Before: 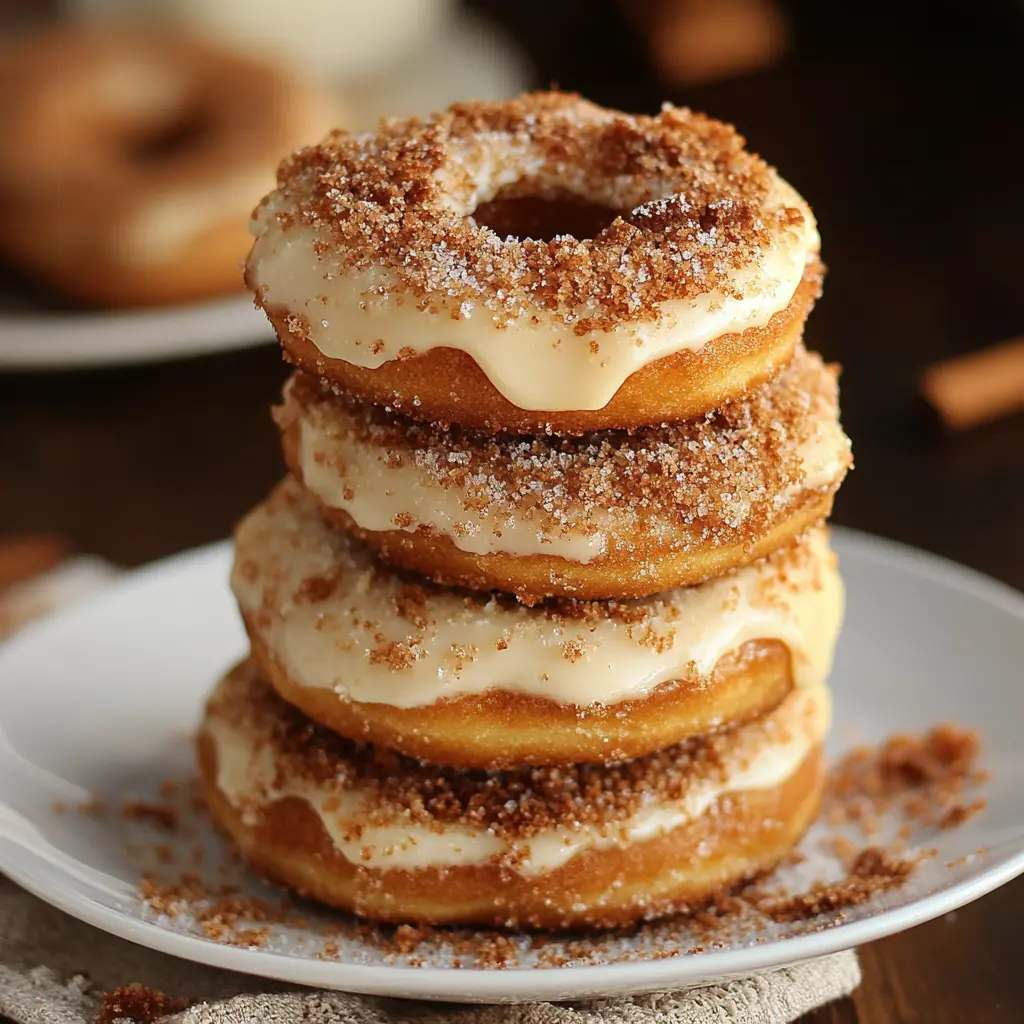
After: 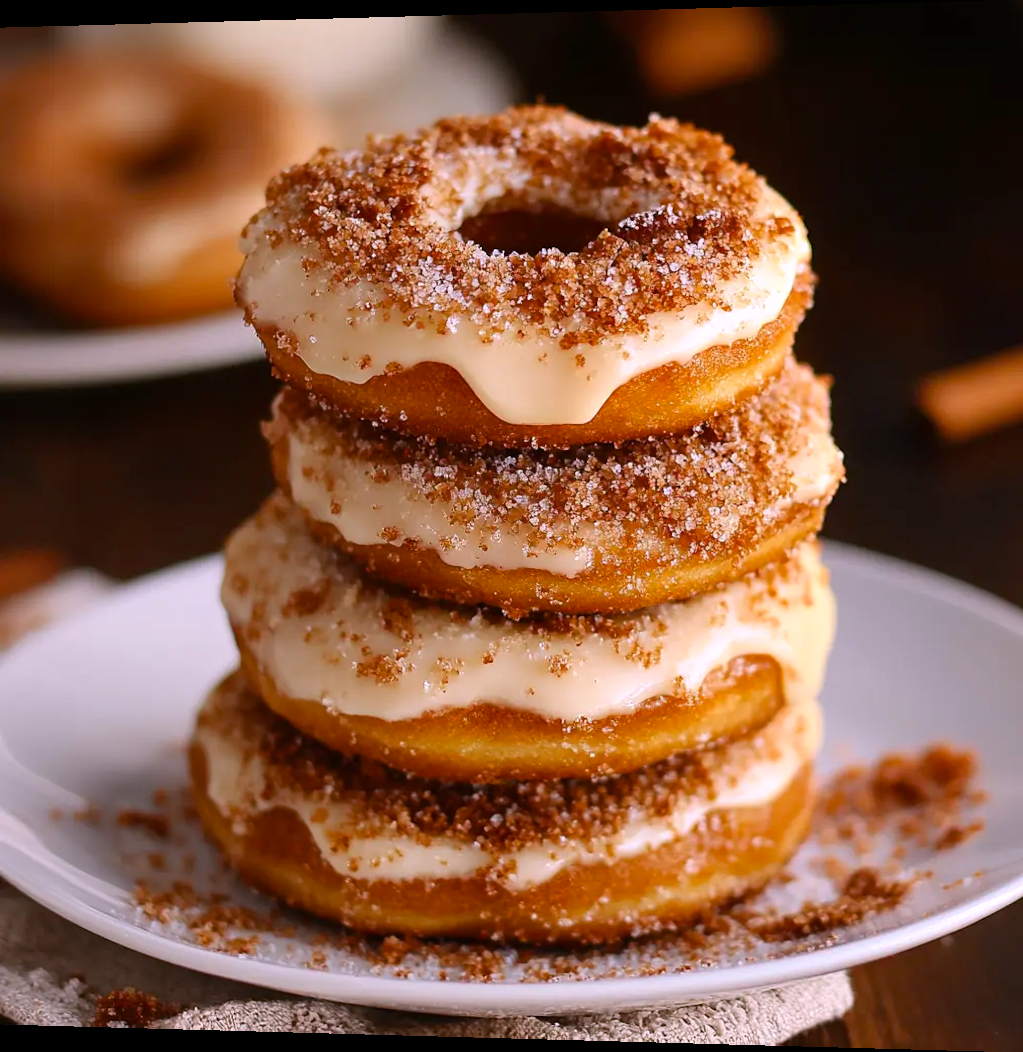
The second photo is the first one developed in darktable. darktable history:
color balance rgb: perceptual saturation grading › global saturation 8.89%, saturation formula JzAzBz (2021)
rotate and perspective: lens shift (horizontal) -0.055, automatic cropping off
white balance: red 1.066, blue 1.119
tone equalizer: on, module defaults
